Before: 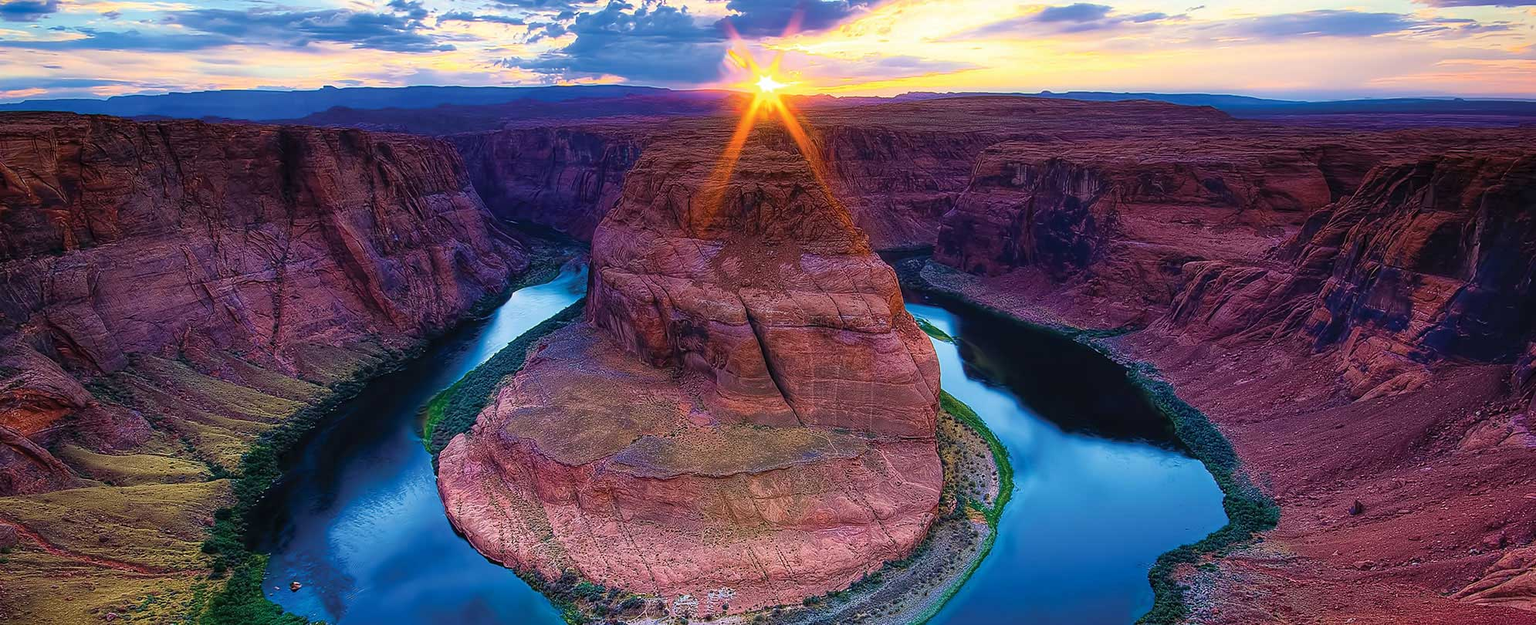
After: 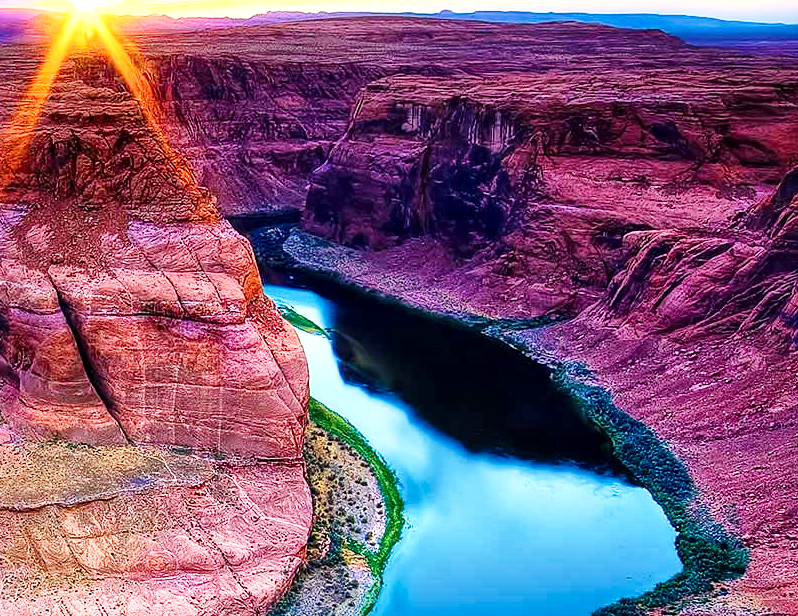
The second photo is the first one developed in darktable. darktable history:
base curve: curves: ch0 [(0, 0.003) (0.001, 0.002) (0.006, 0.004) (0.02, 0.022) (0.048, 0.086) (0.094, 0.234) (0.162, 0.431) (0.258, 0.629) (0.385, 0.8) (0.548, 0.918) (0.751, 0.988) (1, 1)], preserve colors none
crop: left 45.721%, top 13.393%, right 14.118%, bottom 10.01%
local contrast: mode bilateral grid, contrast 25, coarseness 47, detail 151%, midtone range 0.2
